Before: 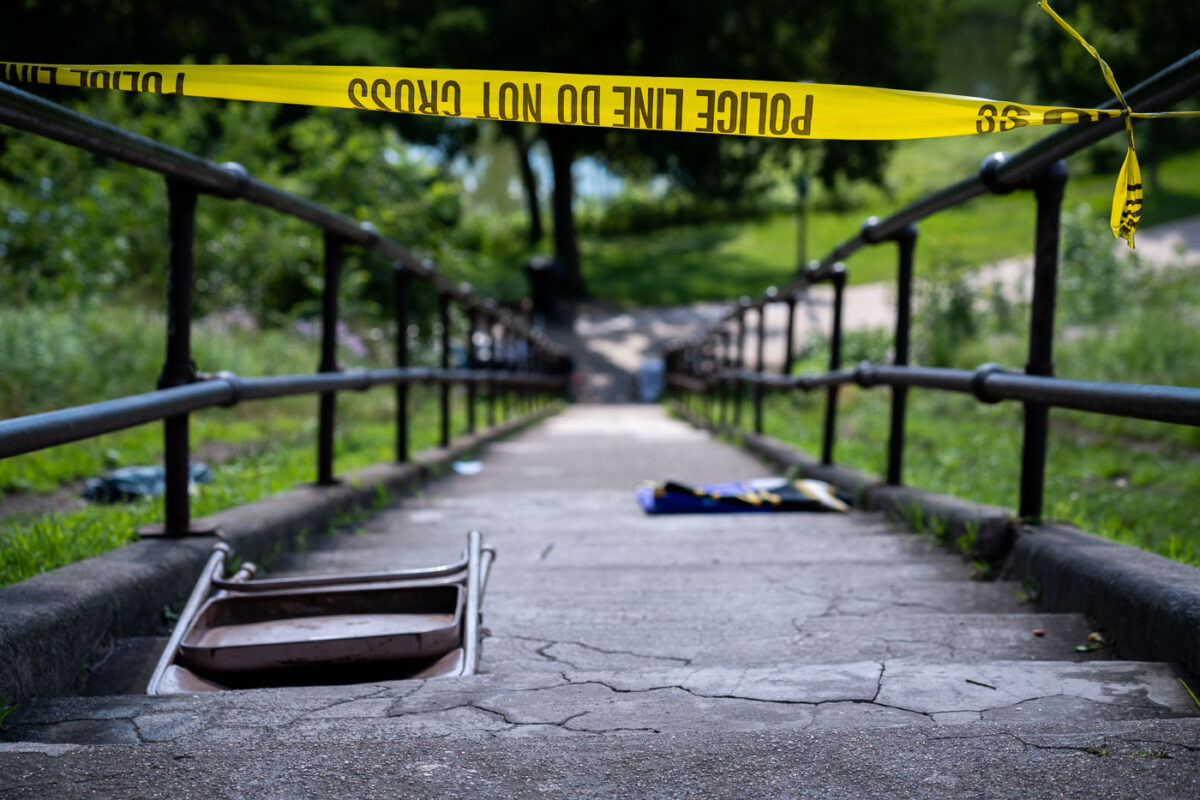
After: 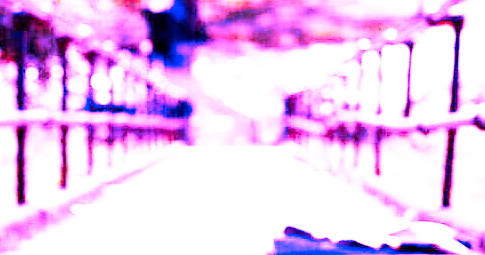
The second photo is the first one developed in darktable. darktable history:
haze removal: compatibility mode true, adaptive false
white balance: red 8, blue 8
crop: left 31.751%, top 32.172%, right 27.8%, bottom 35.83%
sharpen: radius 1, threshold 1
base curve: curves: ch0 [(0, 0) (0.005, 0.002) (0.15, 0.3) (0.4, 0.7) (0.75, 0.95) (1, 1)], preserve colors none
color zones: curves: ch1 [(0.263, 0.53) (0.376, 0.287) (0.487, 0.512) (0.748, 0.547) (1, 0.513)]; ch2 [(0.262, 0.45) (0.751, 0.477)], mix 31.98%
